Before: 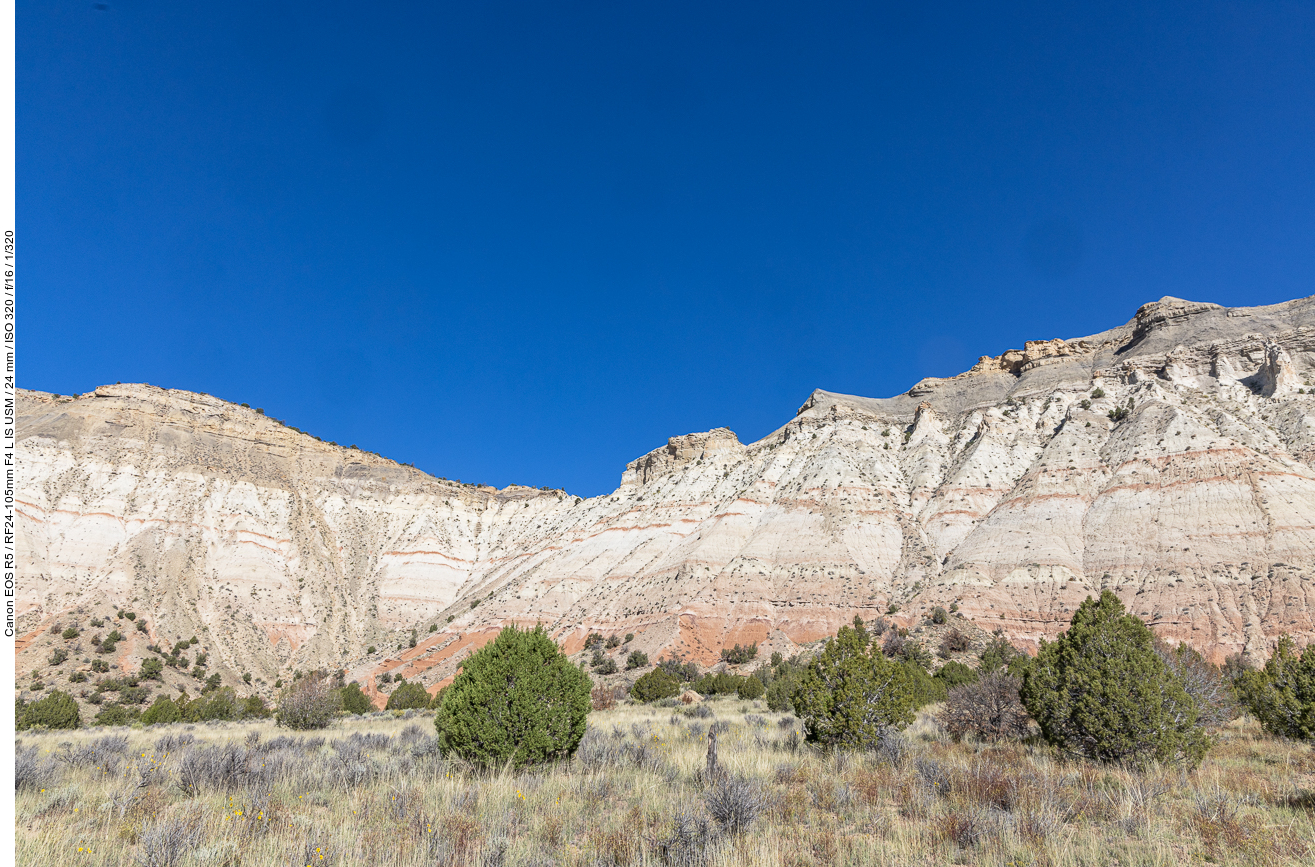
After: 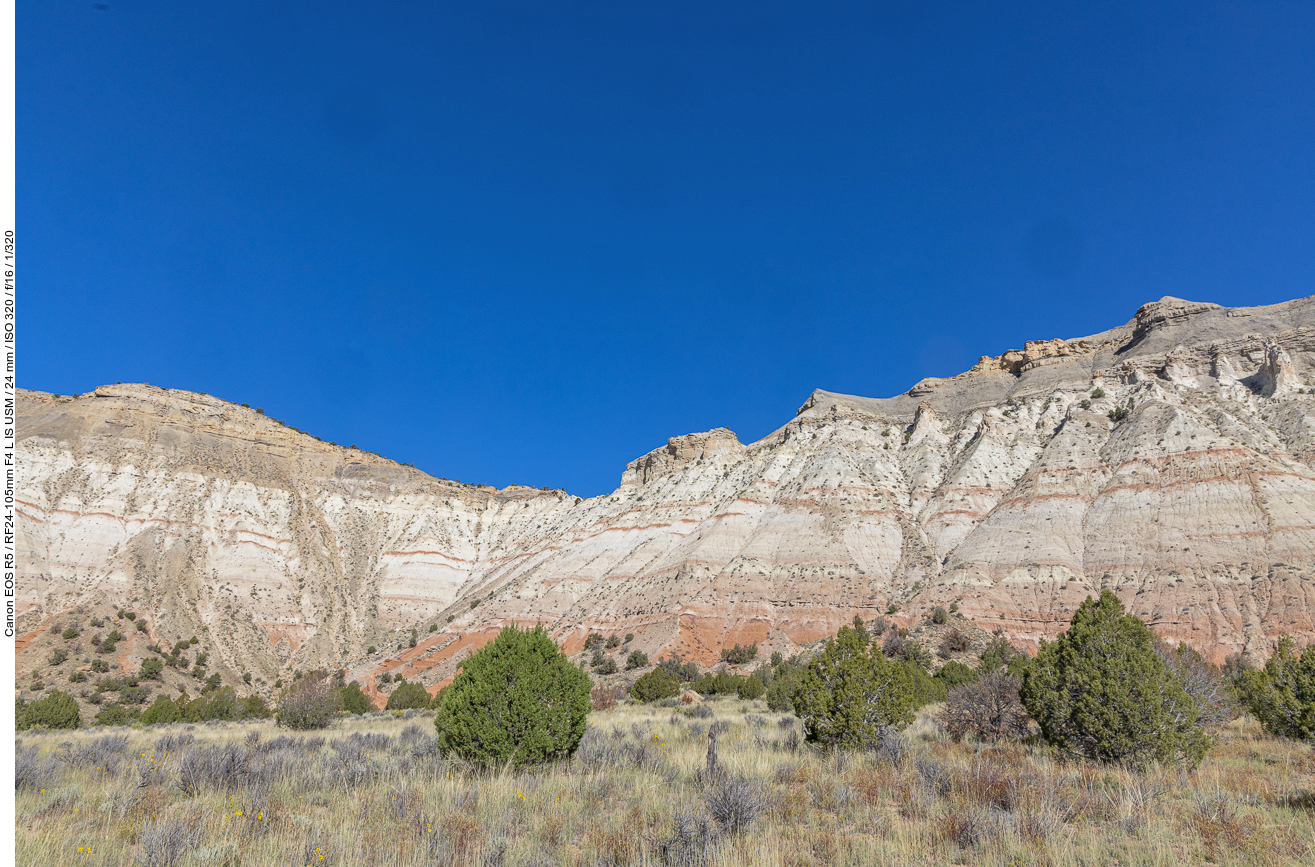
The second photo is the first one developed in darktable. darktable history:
shadows and highlights: shadows 39.77, highlights -59.76
